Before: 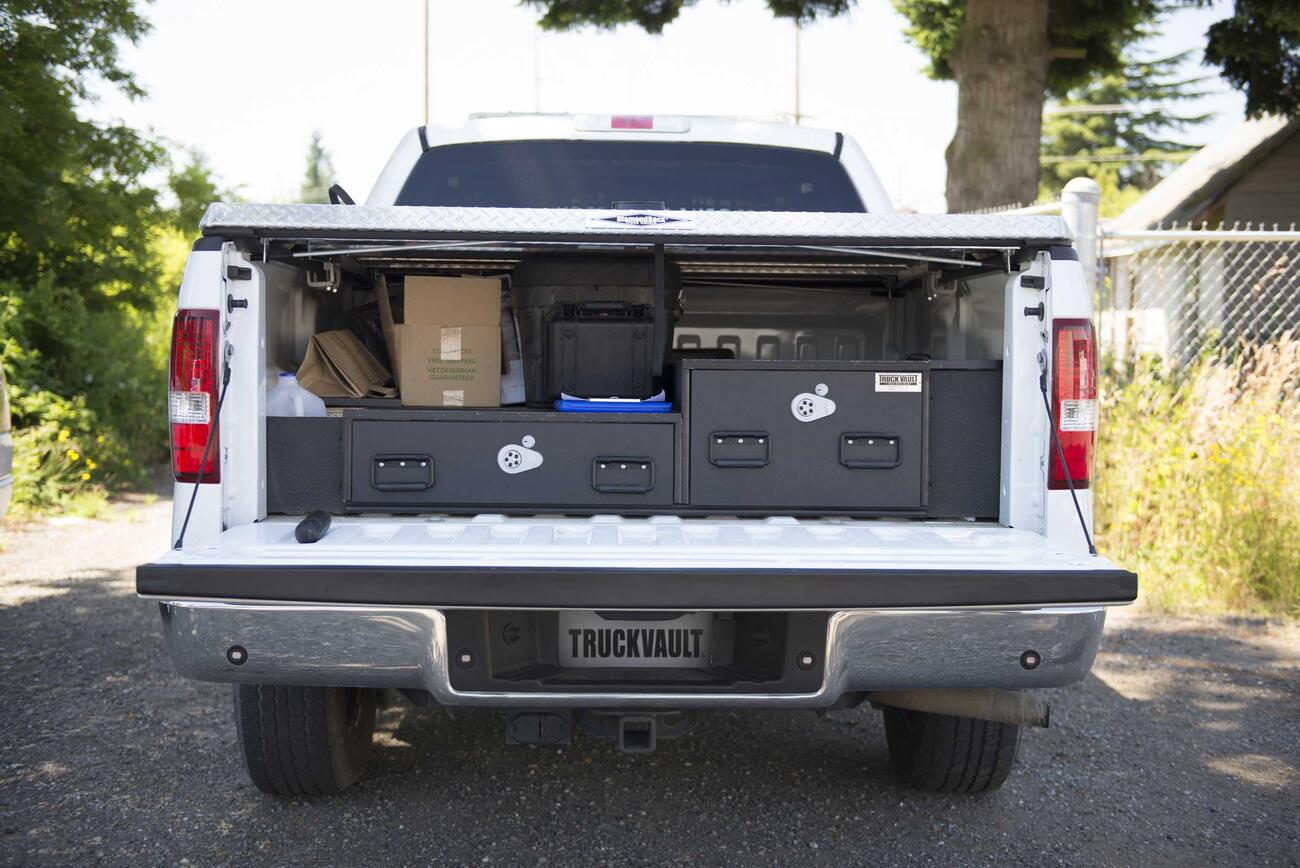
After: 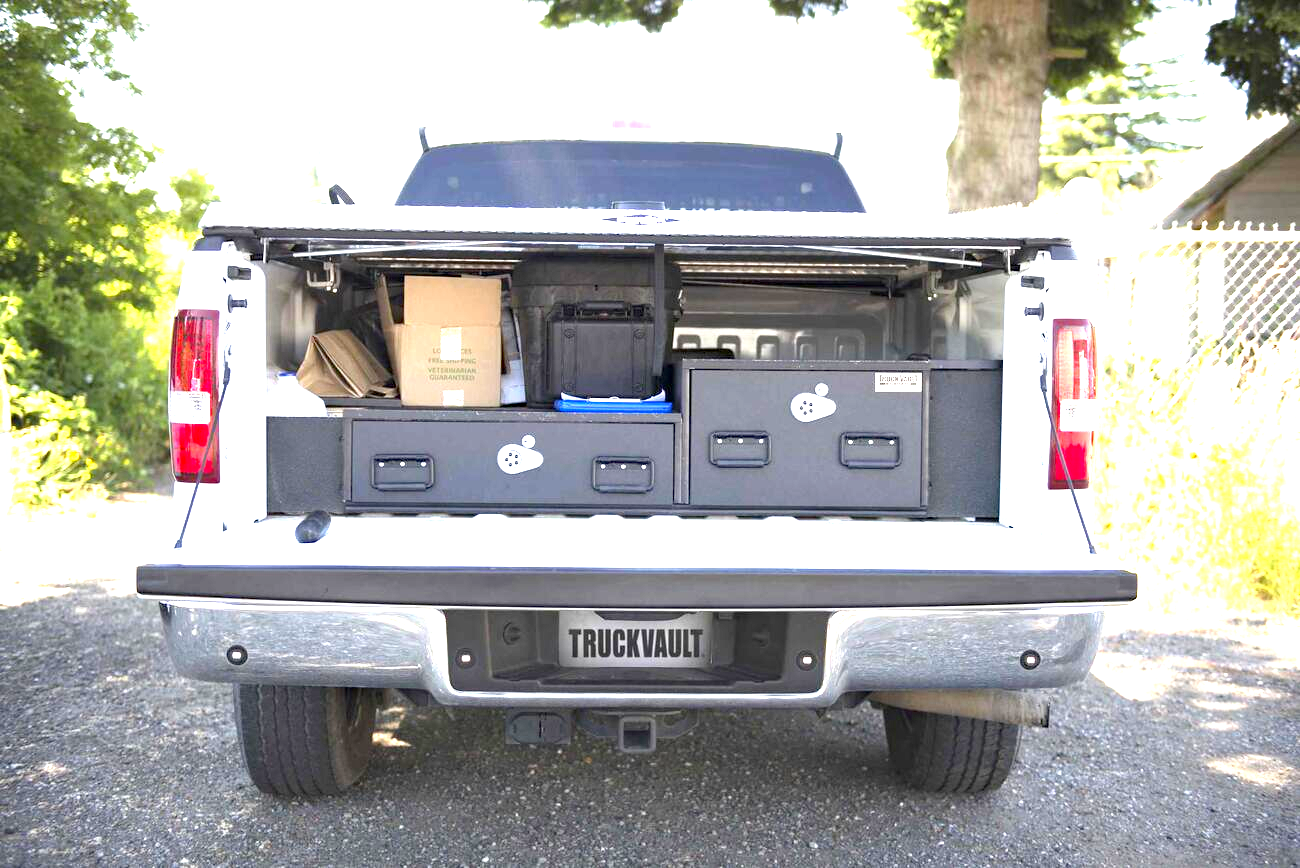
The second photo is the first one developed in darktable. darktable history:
haze removal: adaptive false
exposure: black level correction 0, exposure 2 EV, compensate highlight preservation false
